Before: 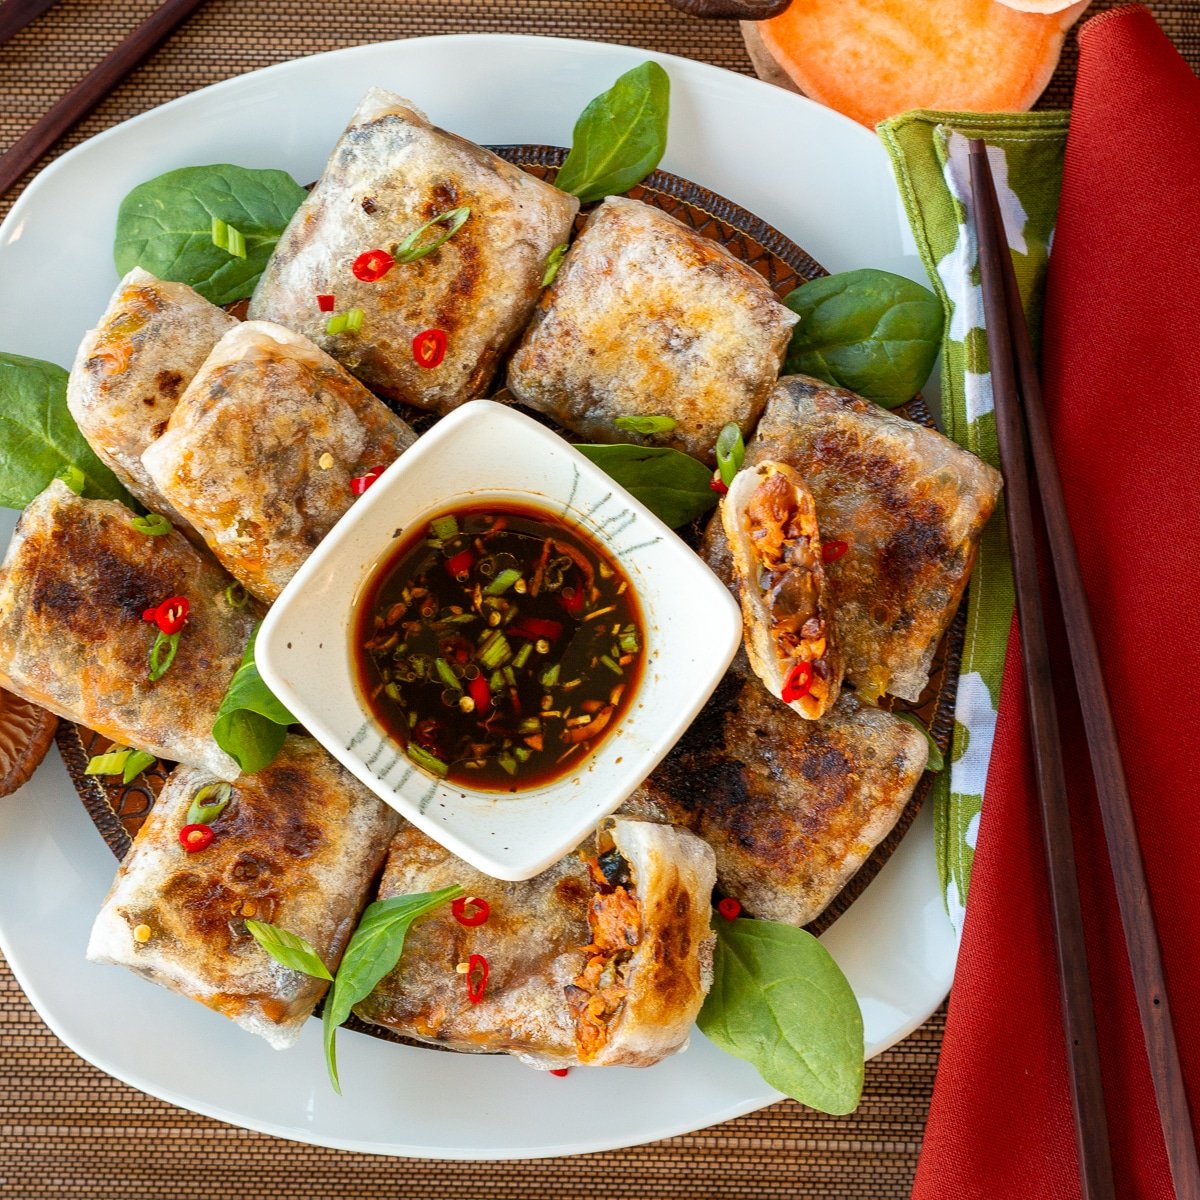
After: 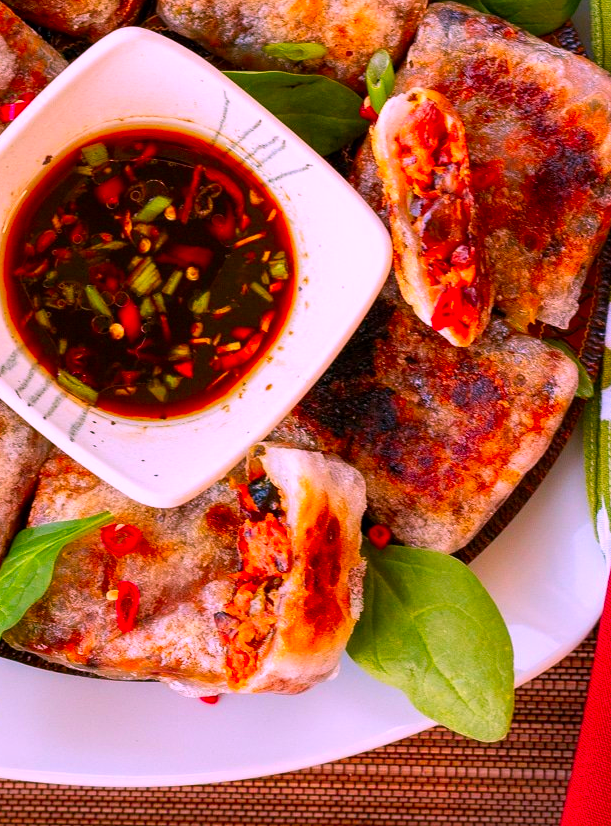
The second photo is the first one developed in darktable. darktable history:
white balance: red 0.978, blue 0.999
crop and rotate: left 29.237%, top 31.152%, right 19.807%
contrast equalizer: y [[0.518, 0.517, 0.501, 0.5, 0.5, 0.5], [0.5 ×6], [0.5 ×6], [0 ×6], [0 ×6]]
color correction: highlights a* 19.5, highlights b* -11.53, saturation 1.69
